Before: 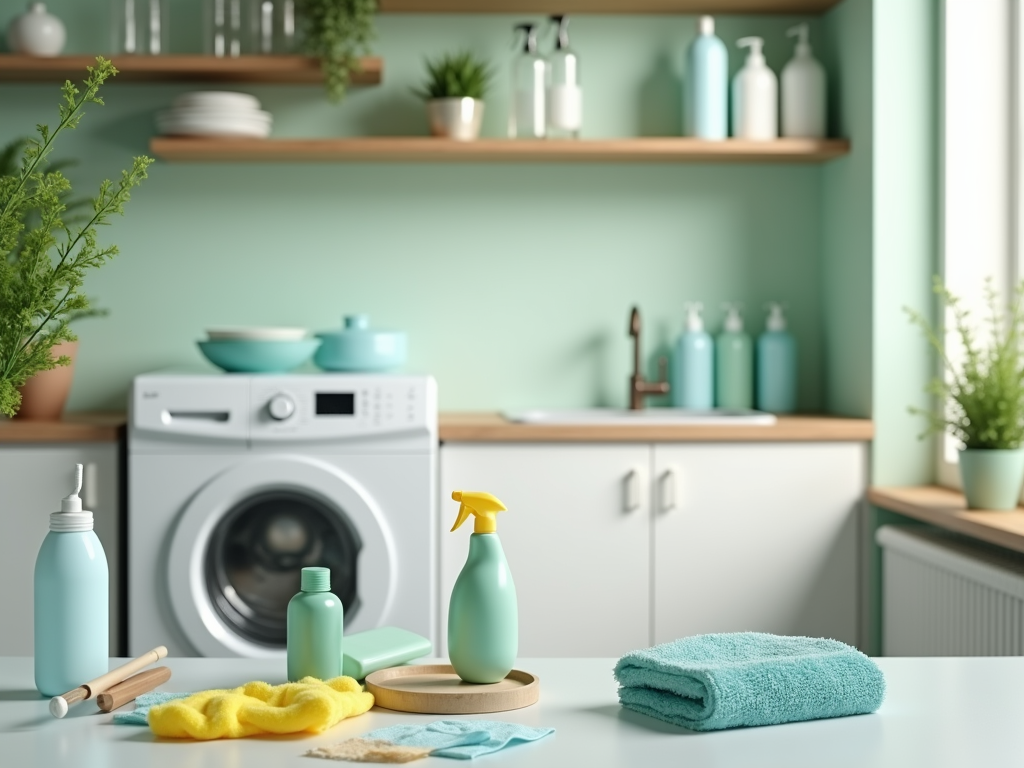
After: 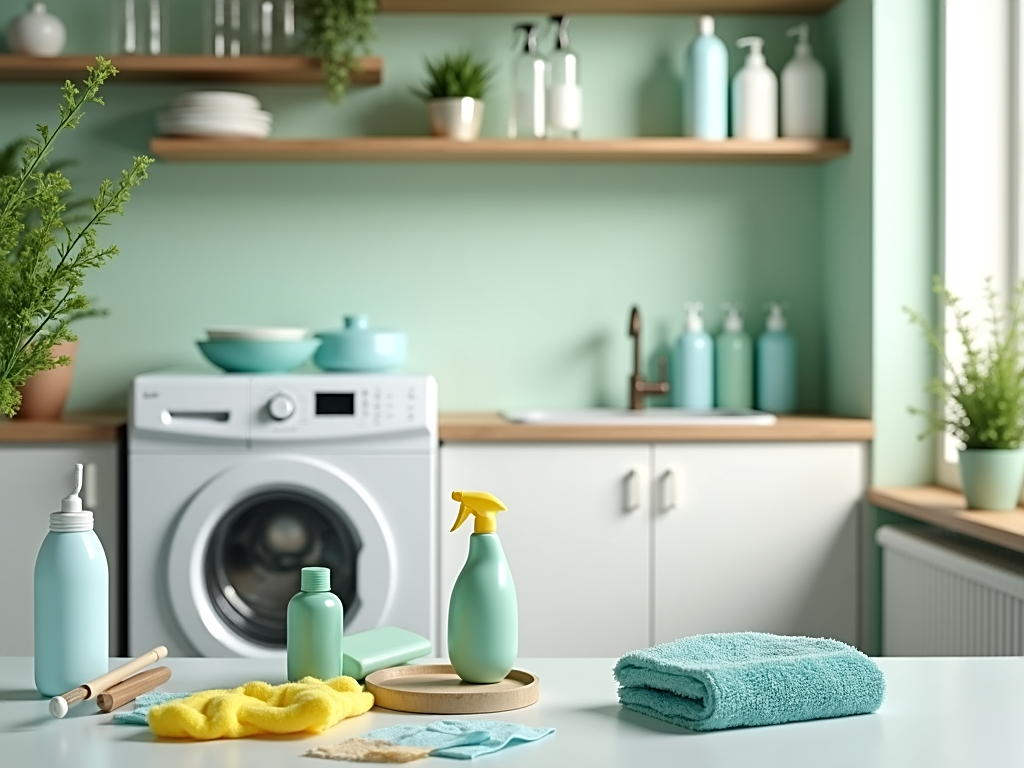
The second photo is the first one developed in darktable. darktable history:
sharpen: on, module defaults
local contrast: mode bilateral grid, contrast 20, coarseness 50, detail 120%, midtone range 0.2
